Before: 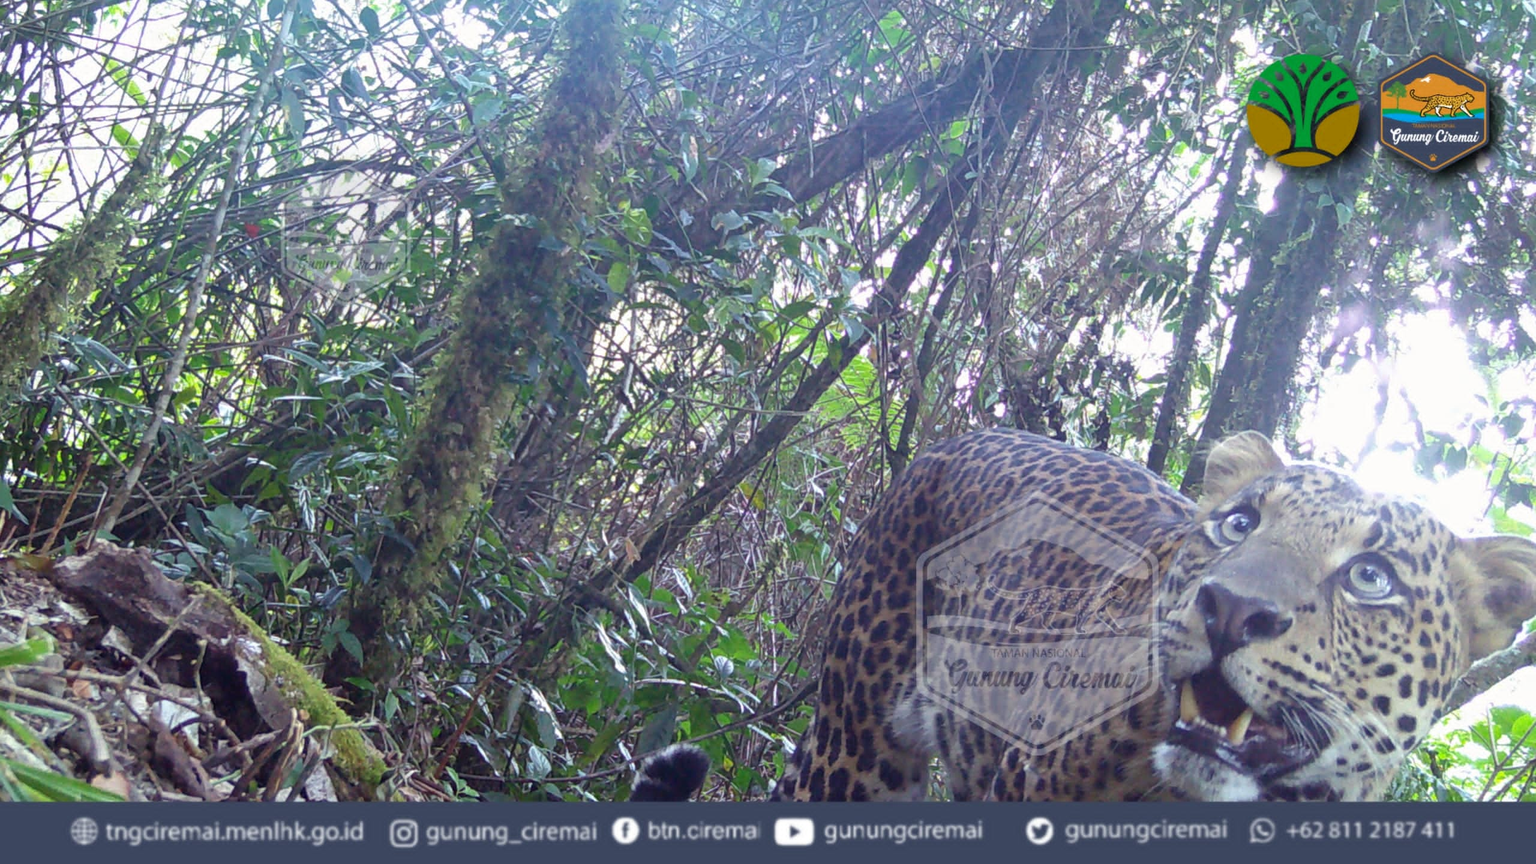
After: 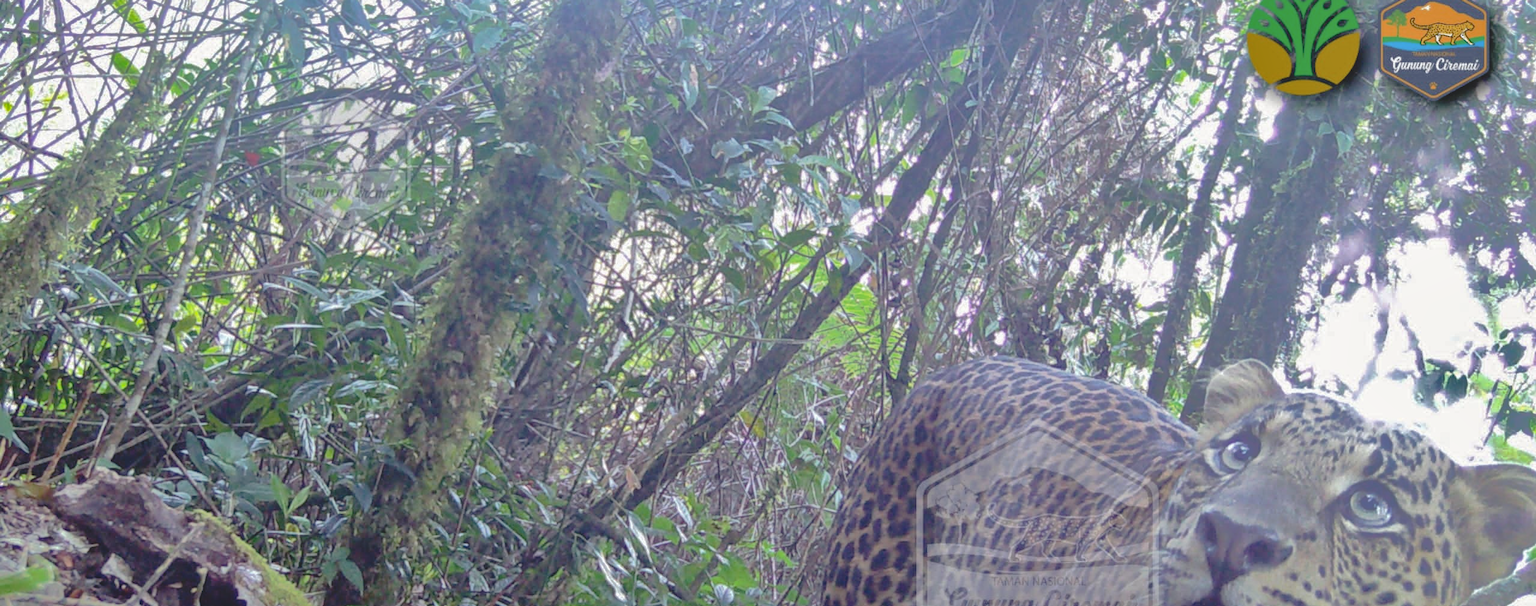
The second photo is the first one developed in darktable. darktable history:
crop and rotate: top 8.4%, bottom 21.326%
exposure: exposure -0.014 EV, compensate highlight preservation false
shadows and highlights: shadows -18.59, highlights -73.28
tone curve: curves: ch0 [(0, 0) (0.003, 0.132) (0.011, 0.13) (0.025, 0.134) (0.044, 0.138) (0.069, 0.154) (0.1, 0.17) (0.136, 0.198) (0.177, 0.25) (0.224, 0.308) (0.277, 0.371) (0.335, 0.432) (0.399, 0.491) (0.468, 0.55) (0.543, 0.612) (0.623, 0.679) (0.709, 0.766) (0.801, 0.842) (0.898, 0.912) (1, 1)], preserve colors none
